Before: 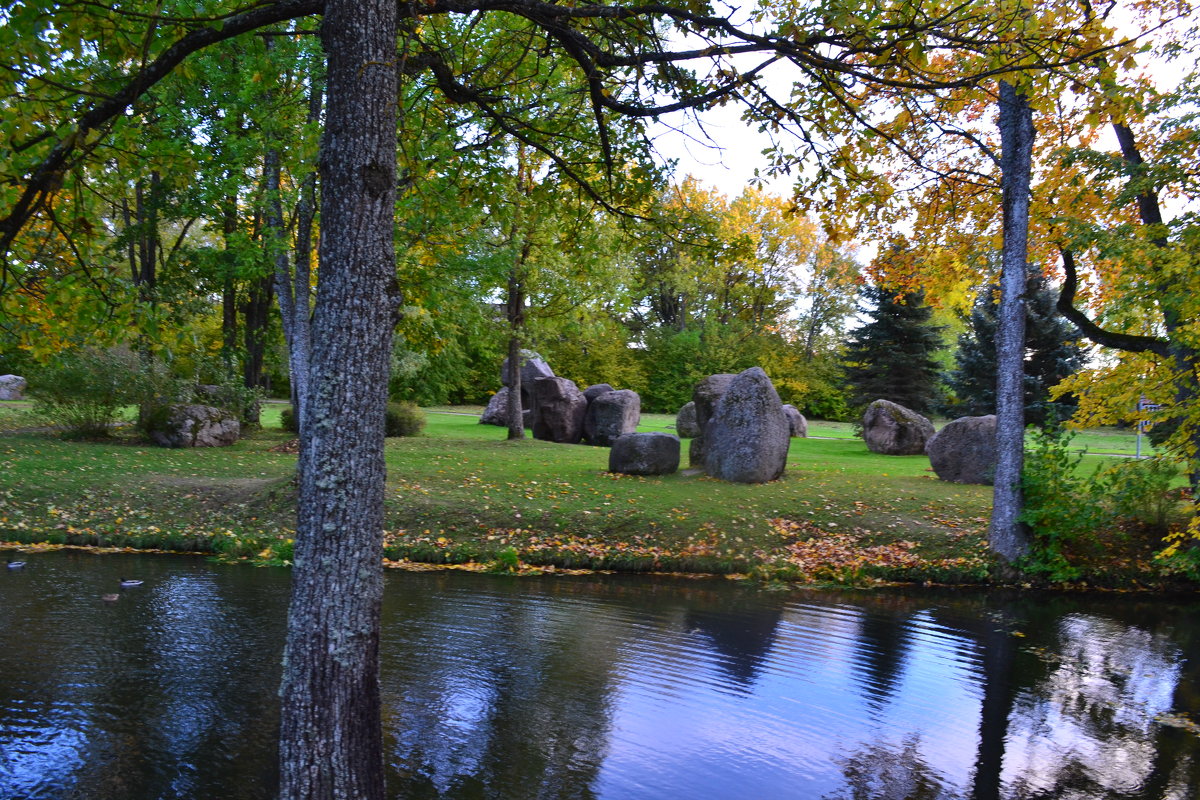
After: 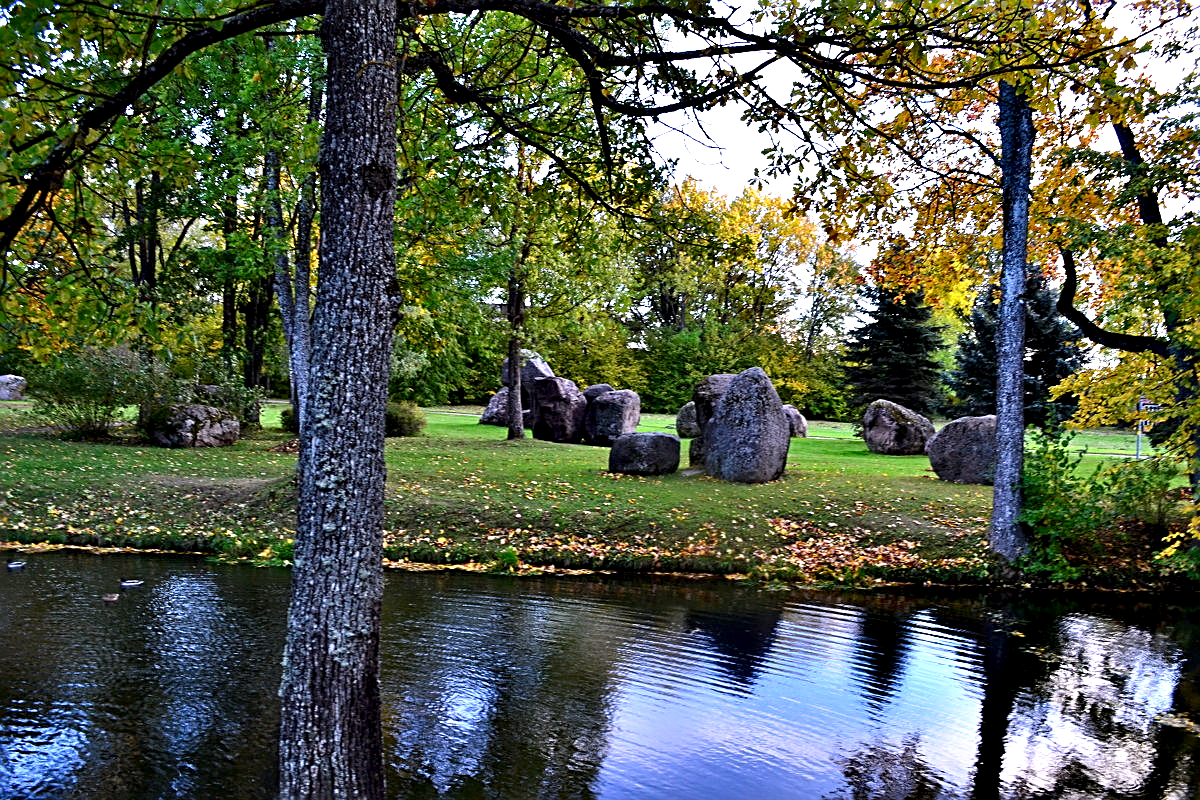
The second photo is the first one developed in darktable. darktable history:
sharpen: radius 2.543, amount 0.636
white balance: emerald 1
contrast equalizer: octaves 7, y [[0.6 ×6], [0.55 ×6], [0 ×6], [0 ×6], [0 ×6]]
